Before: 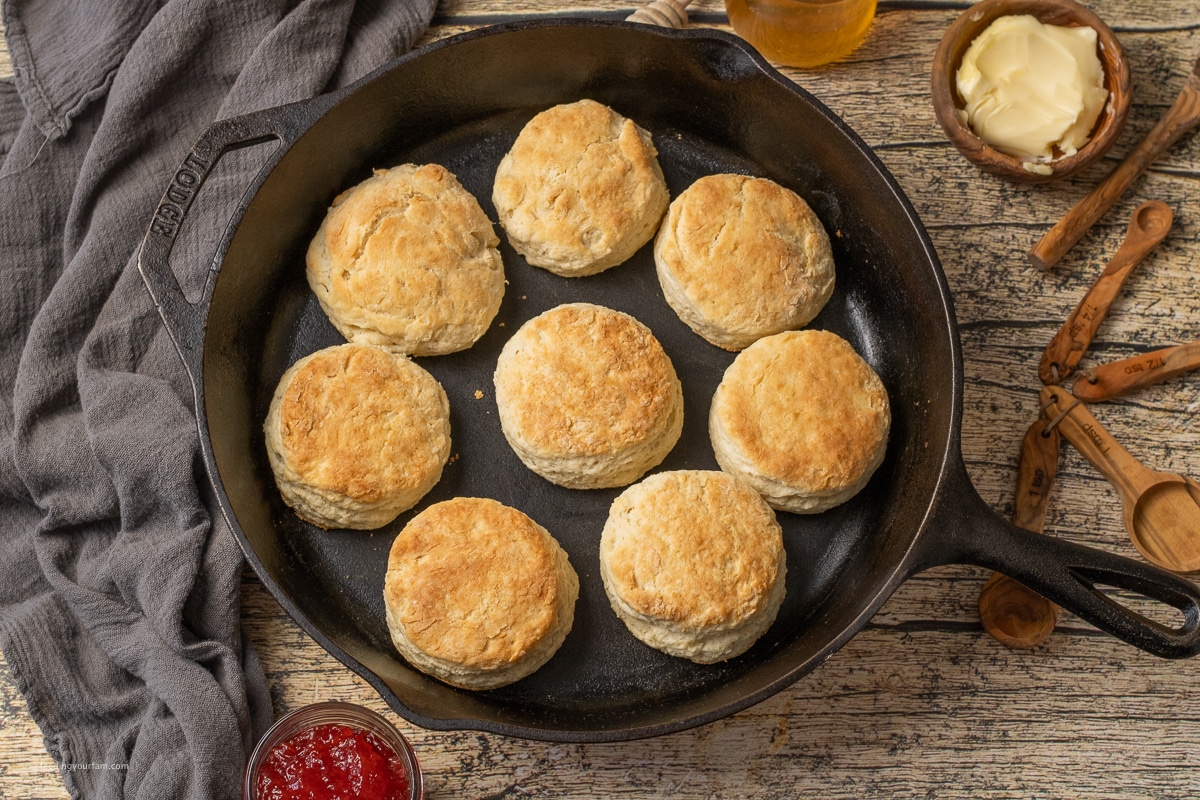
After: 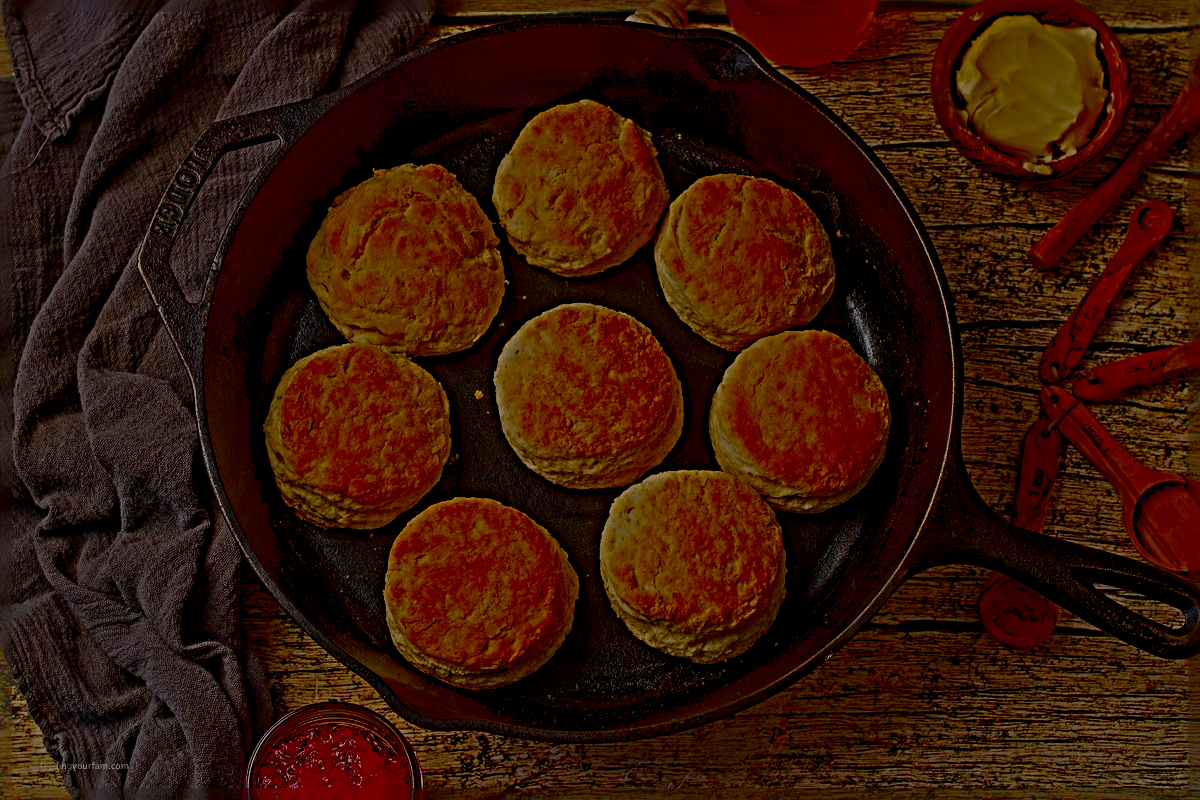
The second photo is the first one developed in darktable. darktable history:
sharpen: radius 6.25, amount 1.785, threshold 0.197
filmic rgb: black relative exposure -4.41 EV, white relative exposure 6.55 EV, threshold 2.97 EV, hardness 1.89, contrast 0.51, preserve chrominance max RGB, color science v6 (2022), contrast in shadows safe, contrast in highlights safe, enable highlight reconstruction true
contrast brightness saturation: brightness -0.998, saturation 0.993
exposure: black level correction 0.001, exposure 0.499 EV, compensate highlight preservation false
